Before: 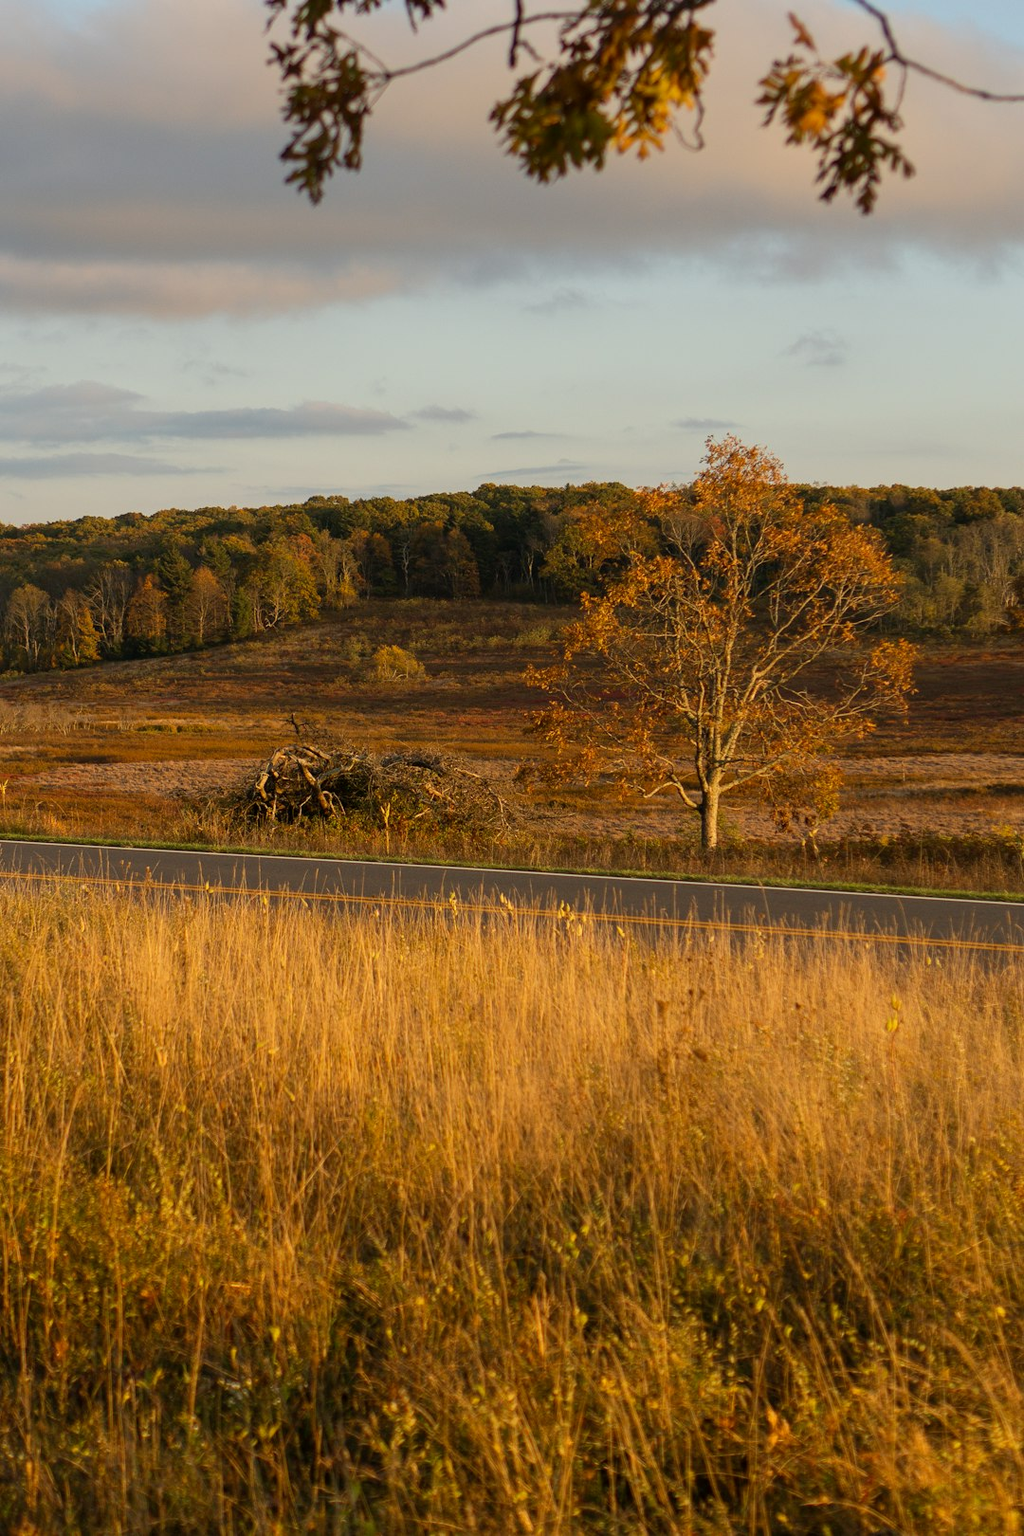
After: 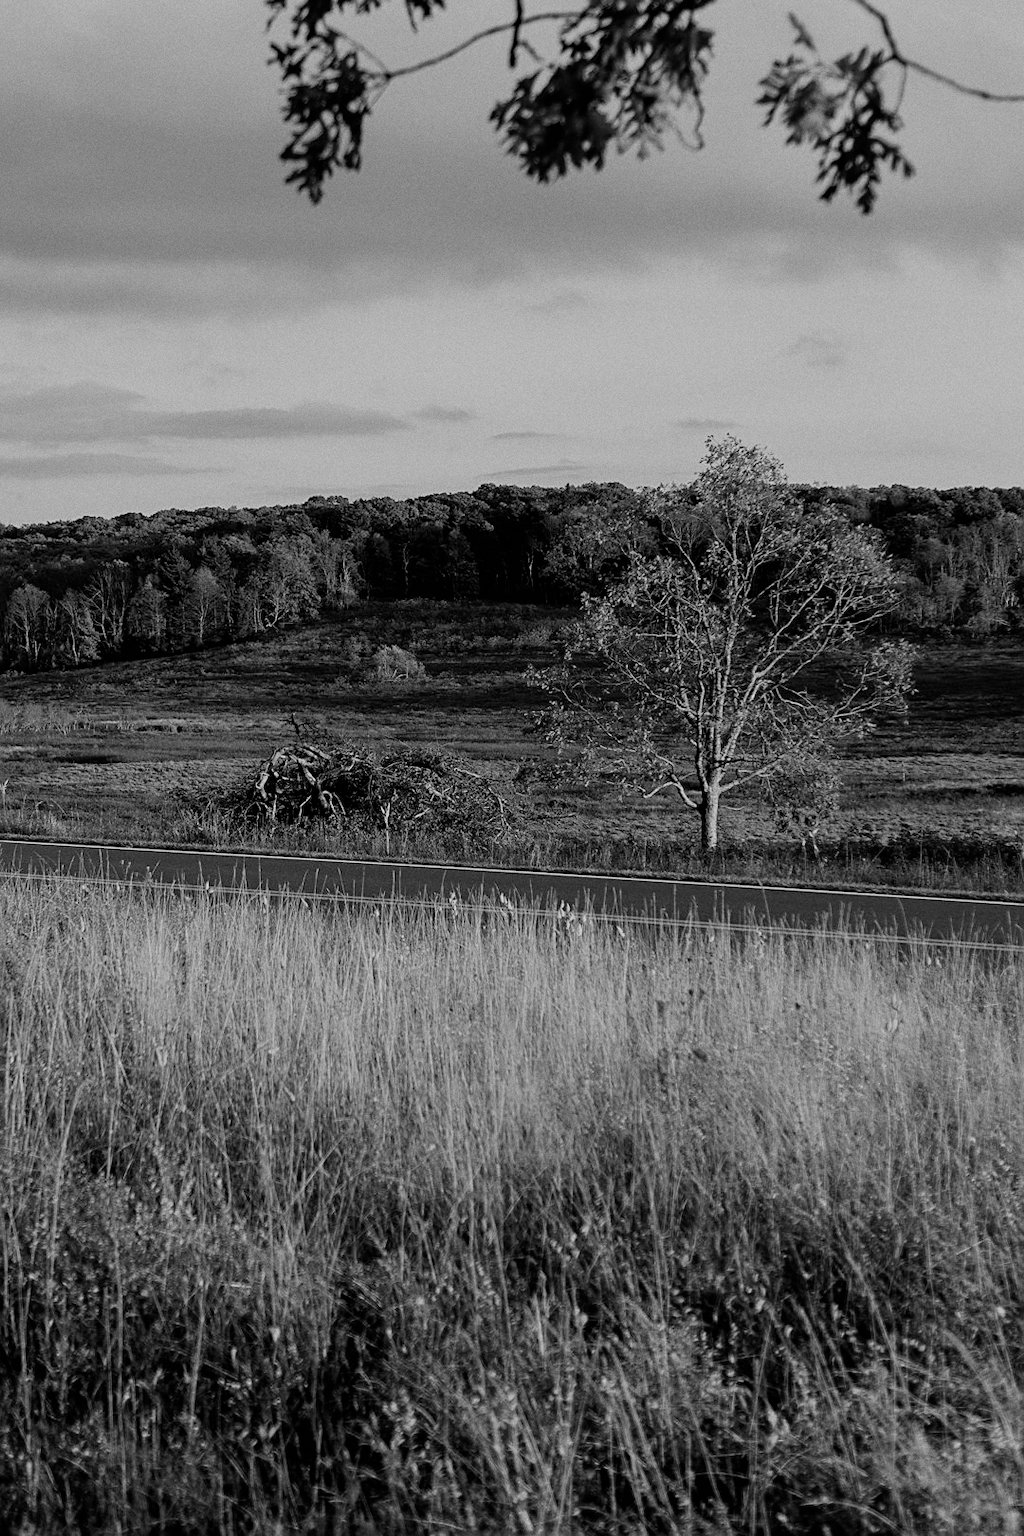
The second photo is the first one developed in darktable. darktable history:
filmic rgb: black relative exposure -5 EV, white relative exposure 3.5 EV, hardness 3.19, contrast 1.2, highlights saturation mix -50%
grain: coarseness 7.08 ISO, strength 21.67%, mid-tones bias 59.58%
sharpen: on, module defaults
monochrome: a -74.22, b 78.2
